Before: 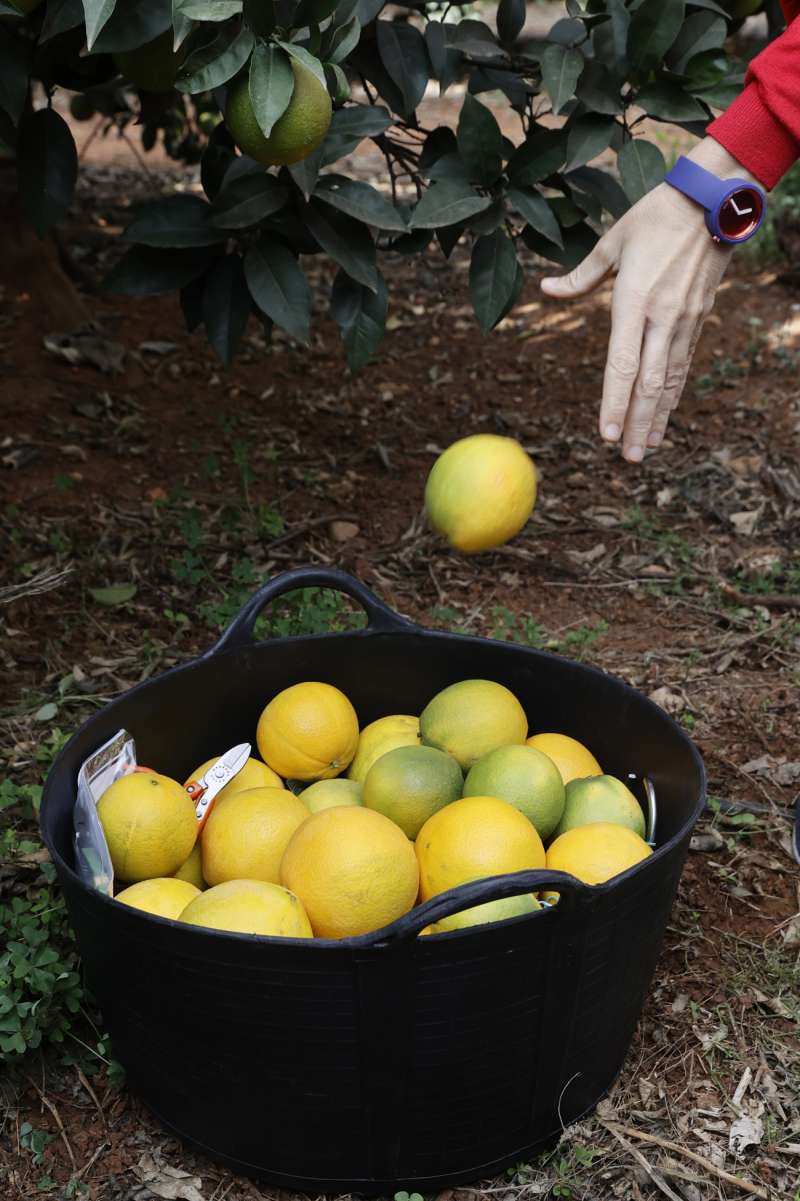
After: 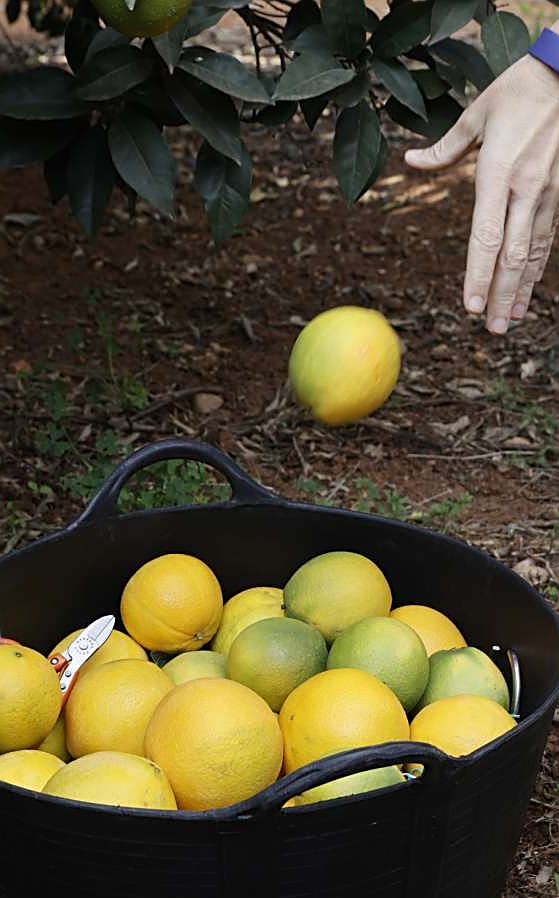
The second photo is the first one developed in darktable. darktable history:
sharpen: on, module defaults
crop and rotate: left 17.046%, top 10.659%, right 12.989%, bottom 14.553%
